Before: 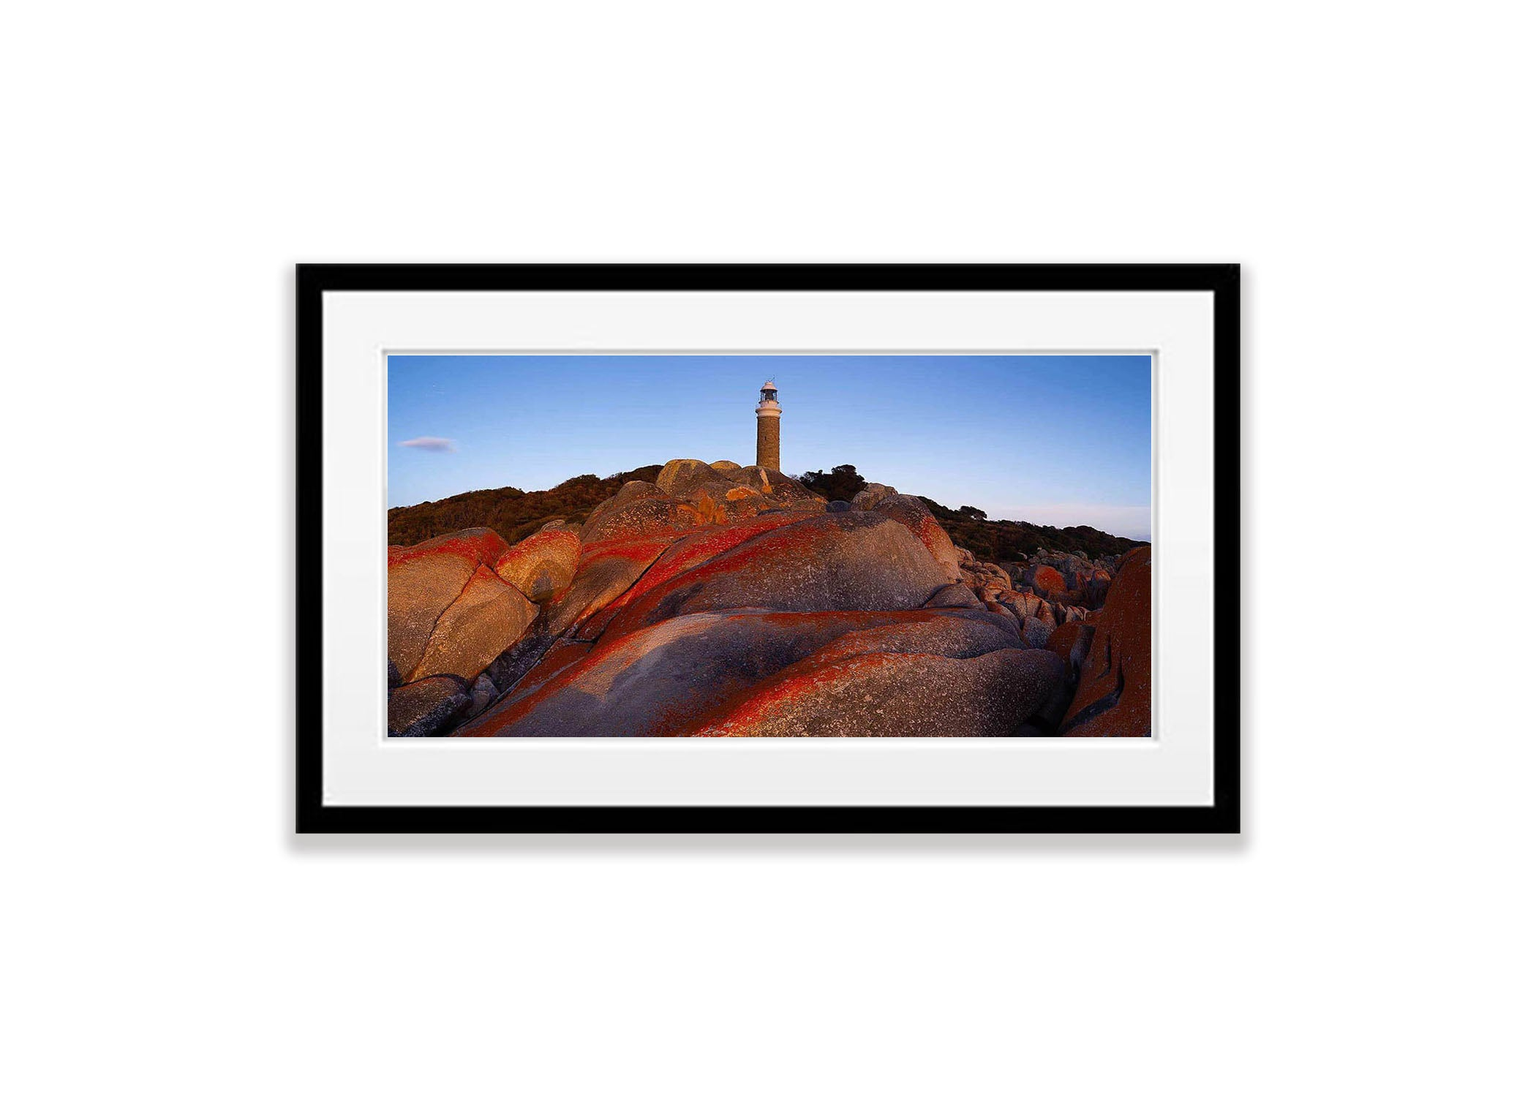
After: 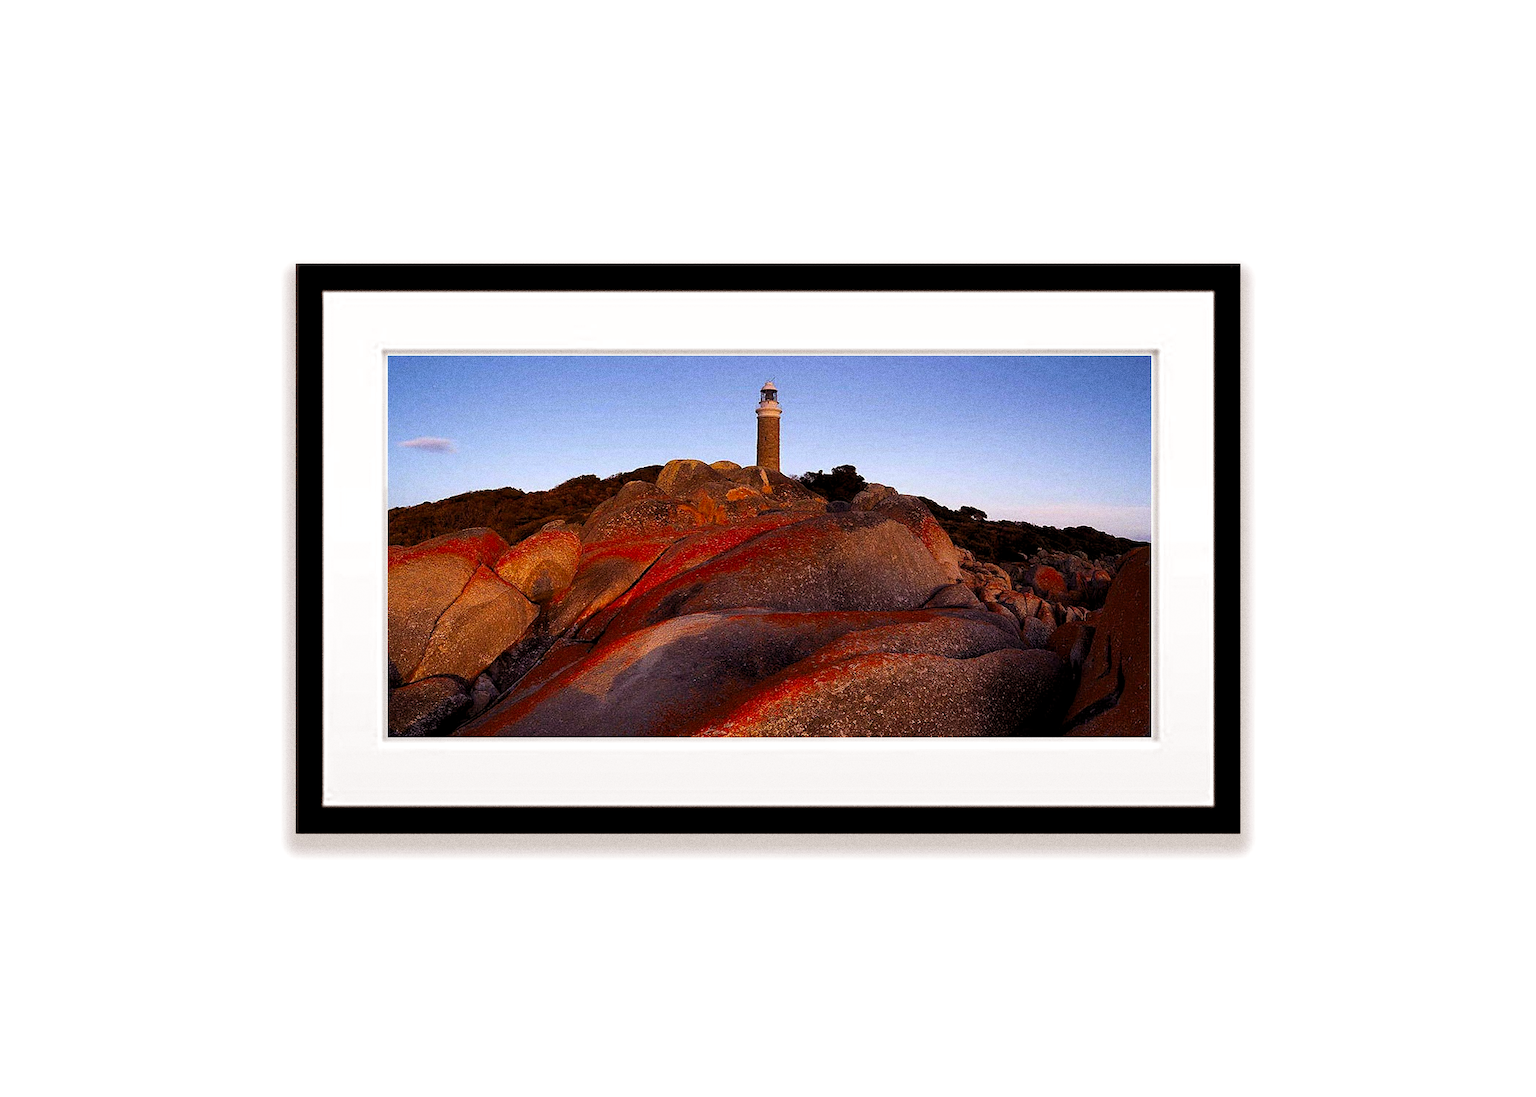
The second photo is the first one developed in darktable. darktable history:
levels: levels [0.031, 0.5, 0.969]
grain: coarseness 0.09 ISO, strength 40%
rgb levels: mode RGB, independent channels, levels [[0, 0.5, 1], [0, 0.521, 1], [0, 0.536, 1]]
